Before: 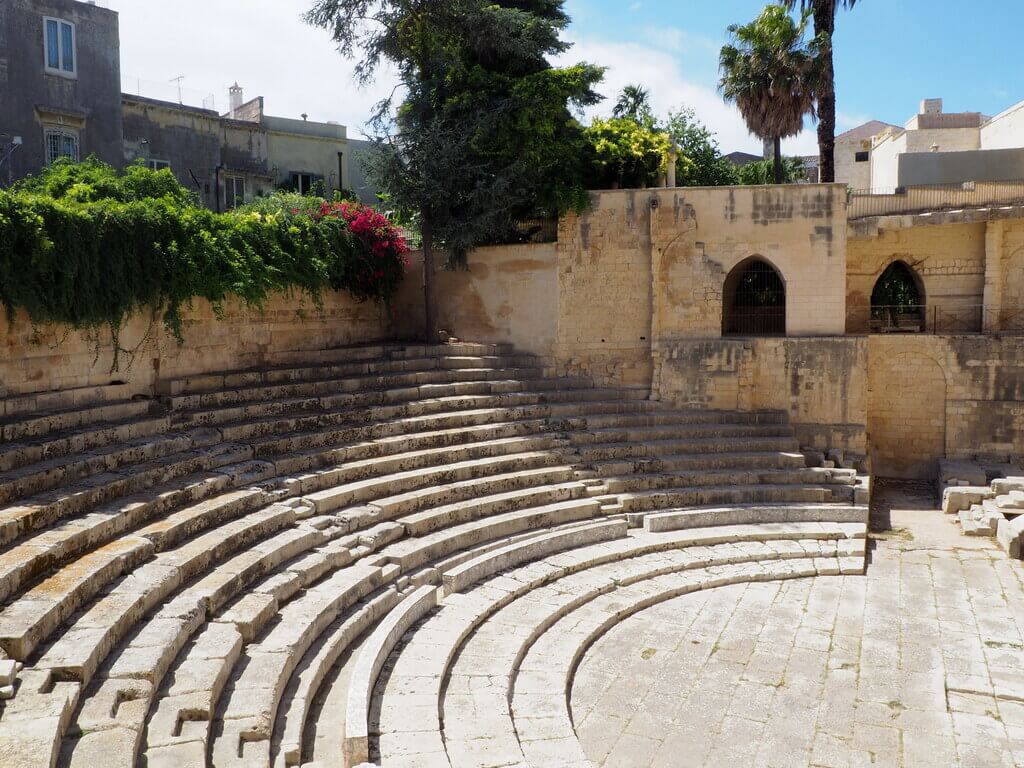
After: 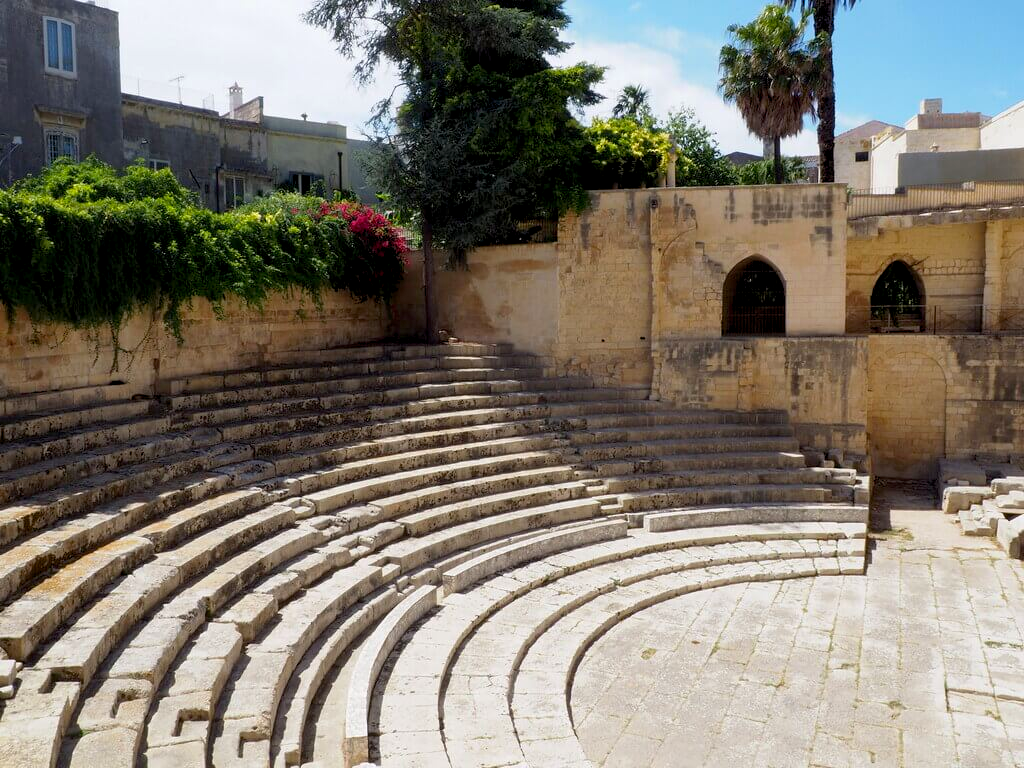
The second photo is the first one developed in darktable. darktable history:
color balance rgb: shadows lift › hue 86.79°, global offset › luminance -0.509%, perceptual saturation grading › global saturation 0.188%, global vibrance 20%
